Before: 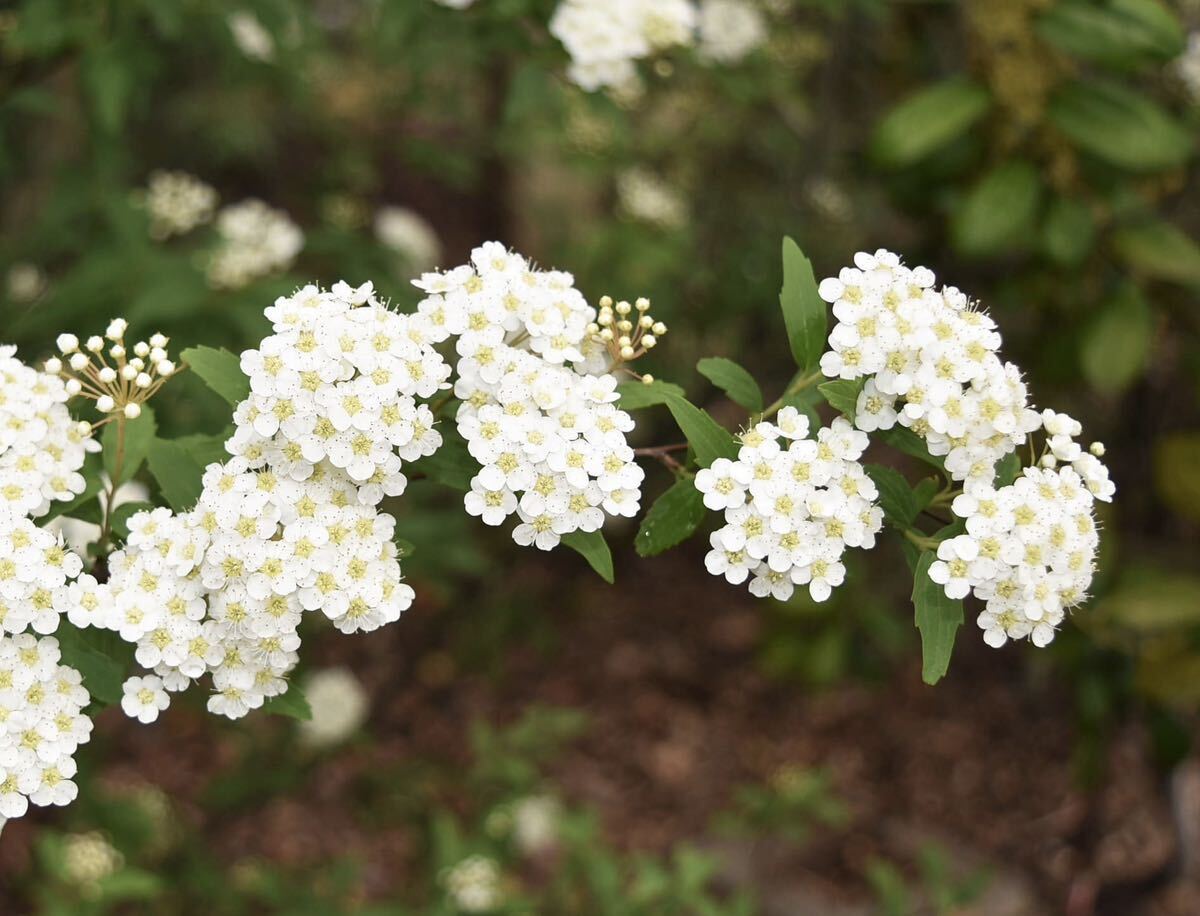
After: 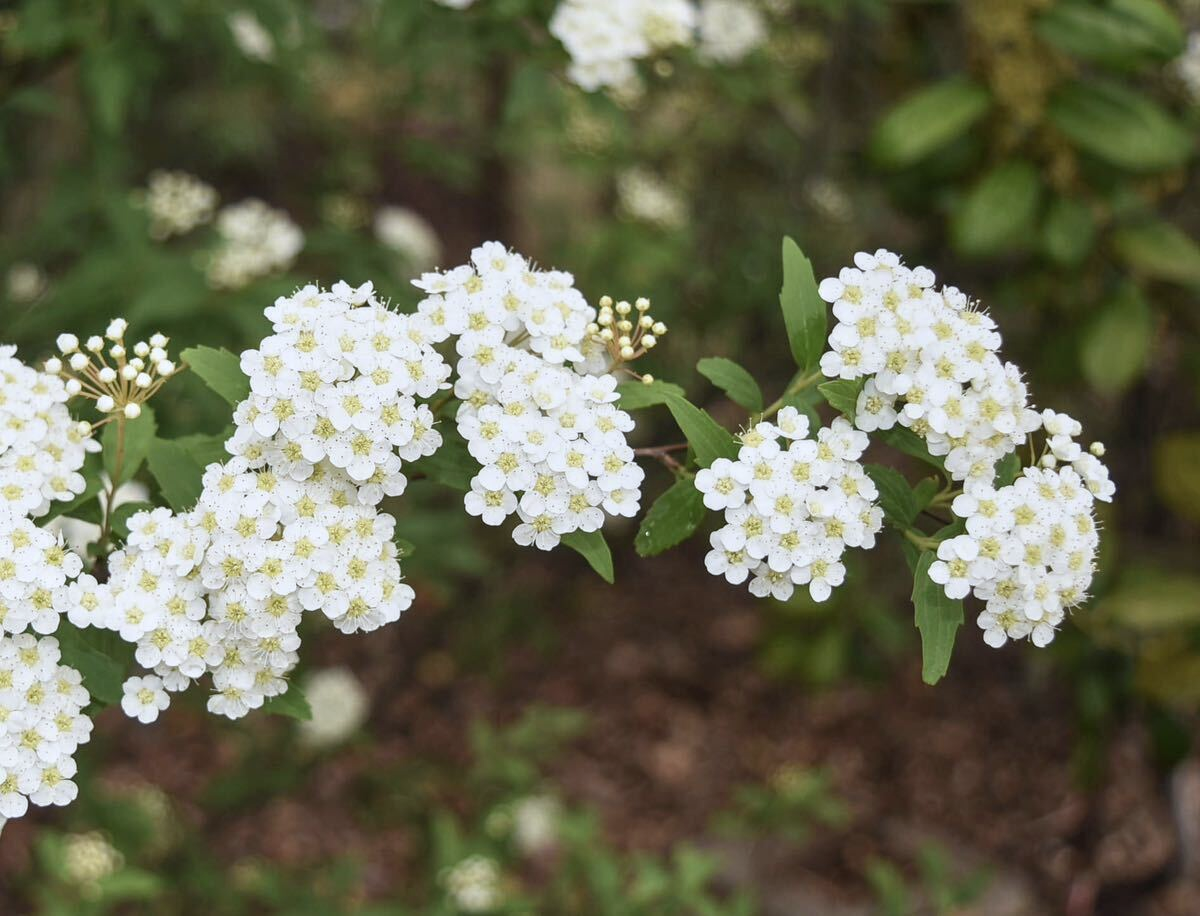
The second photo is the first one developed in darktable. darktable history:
local contrast: detail 110%
white balance: red 0.974, blue 1.044
